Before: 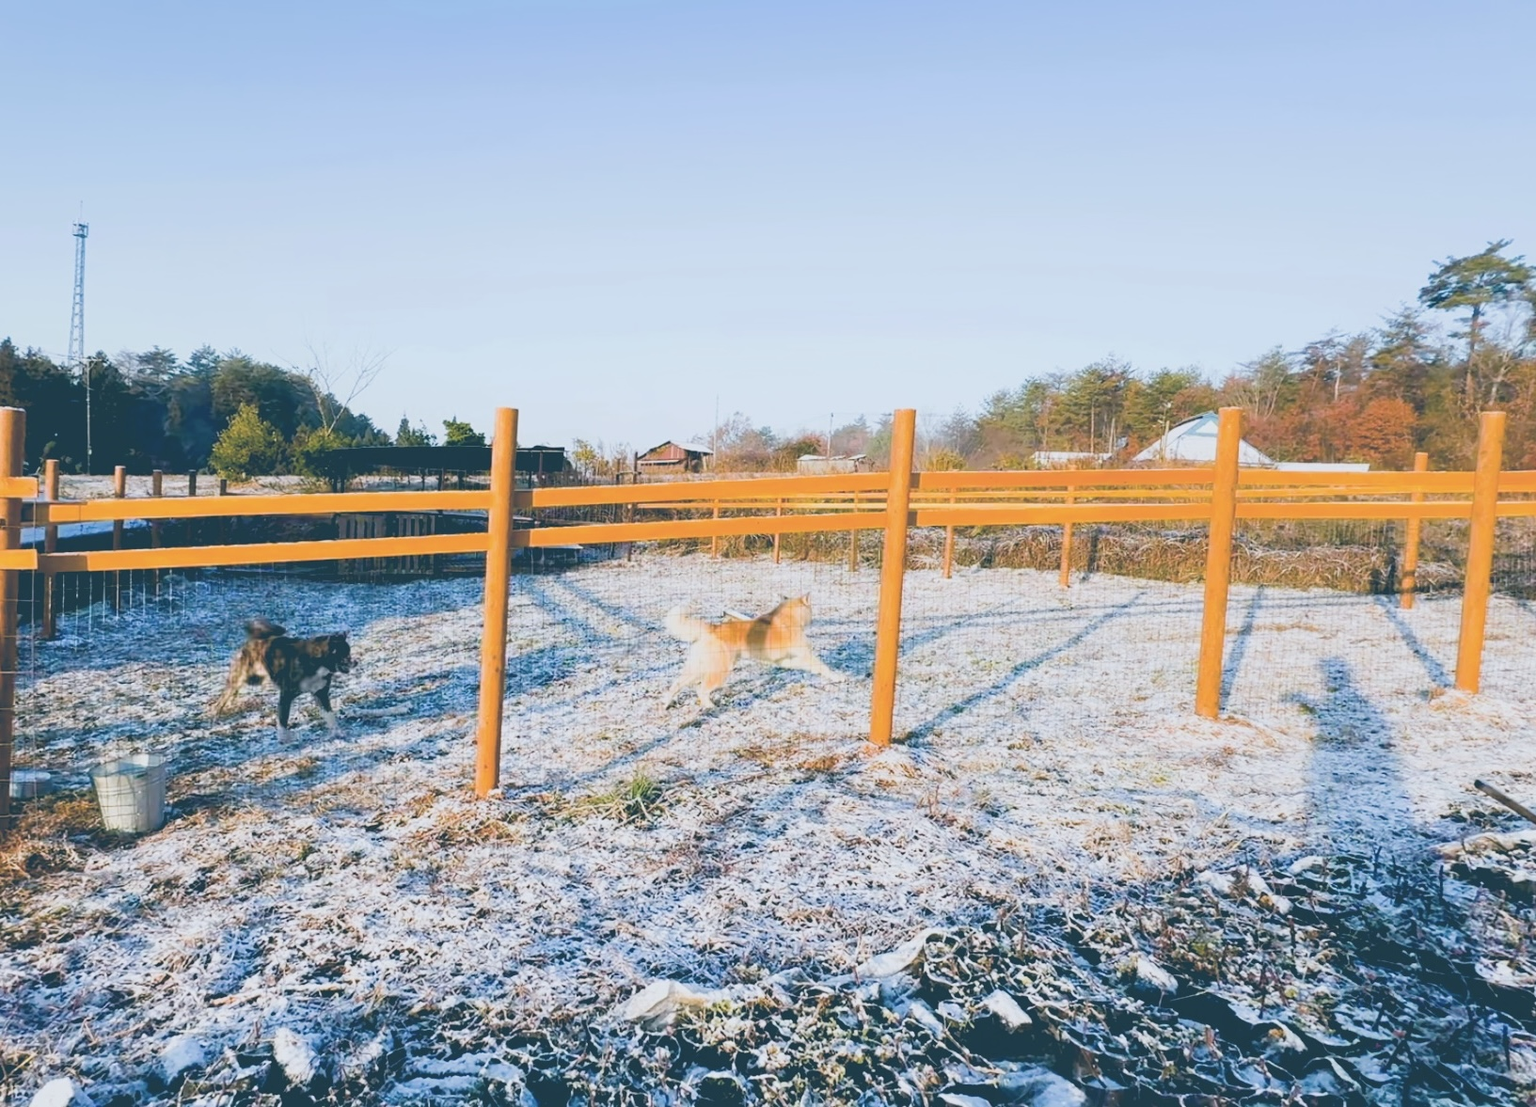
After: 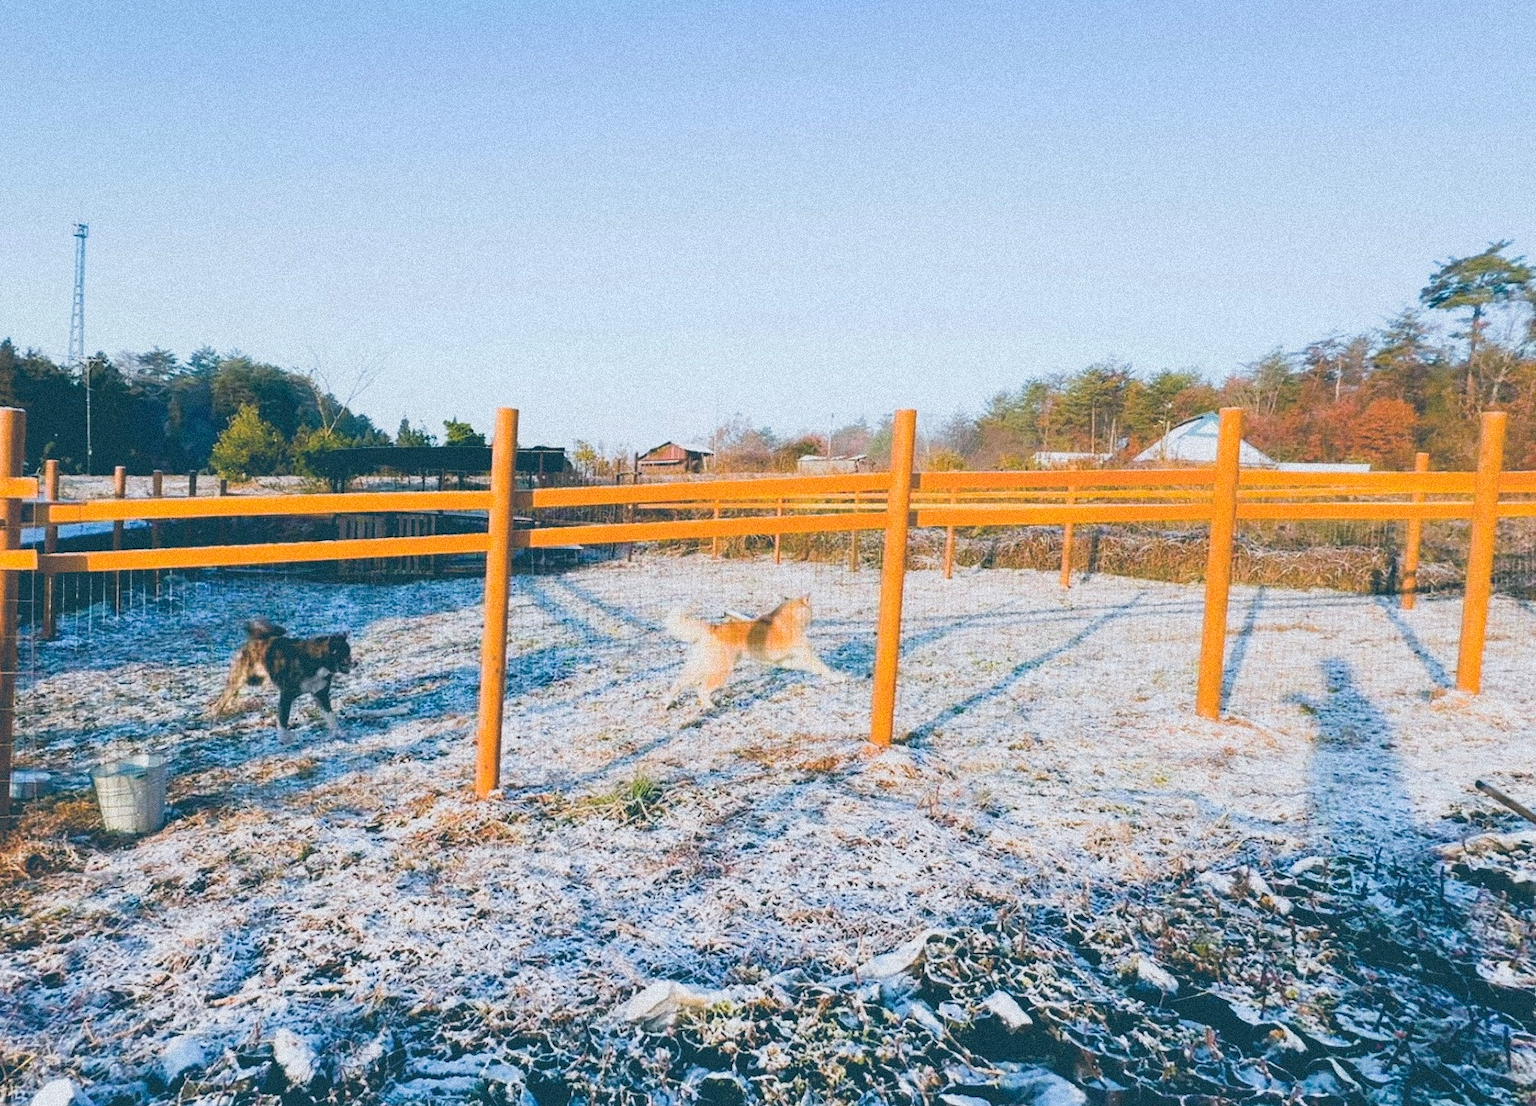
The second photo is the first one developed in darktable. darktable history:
white balance: emerald 1
grain: strength 35%, mid-tones bias 0%
